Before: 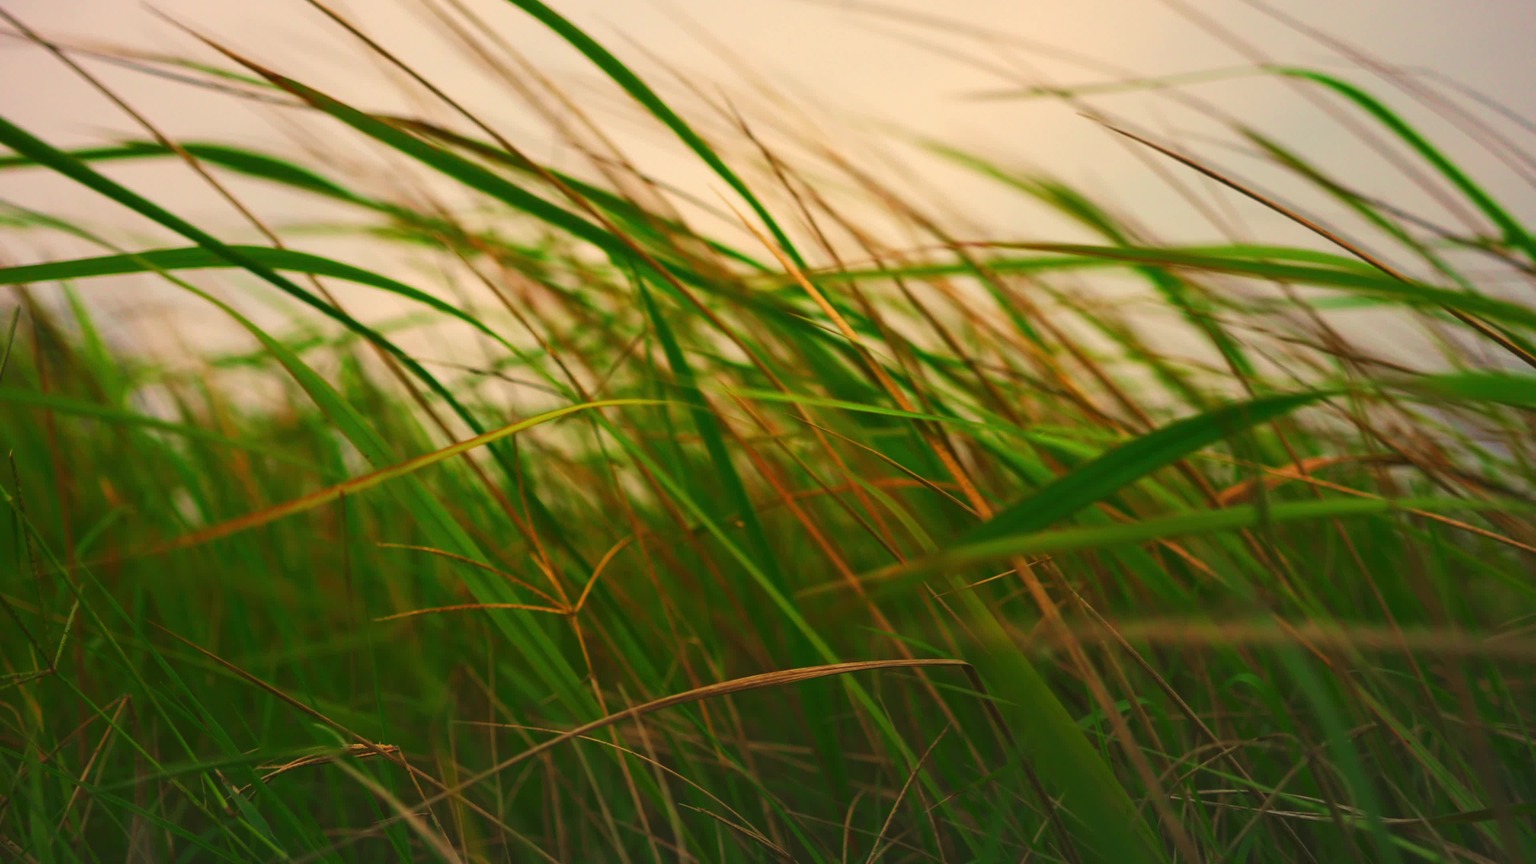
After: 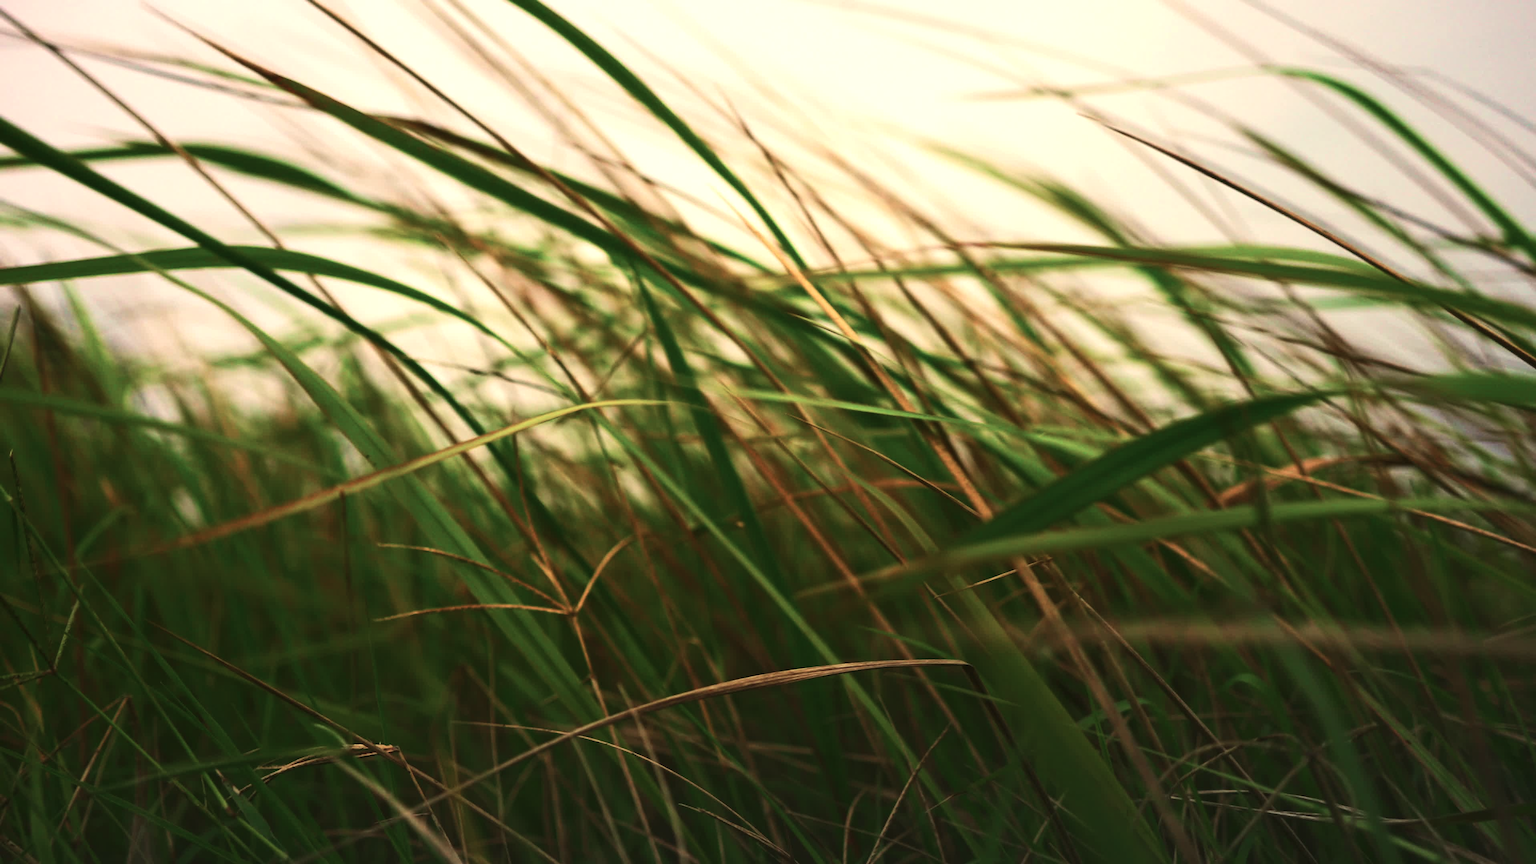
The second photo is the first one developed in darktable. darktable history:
tone equalizer: -8 EV -0.75 EV, -7 EV -0.7 EV, -6 EV -0.6 EV, -5 EV -0.4 EV, -3 EV 0.4 EV, -2 EV 0.6 EV, -1 EV 0.7 EV, +0 EV 0.75 EV, edges refinement/feathering 500, mask exposure compensation -1.57 EV, preserve details no
contrast brightness saturation: contrast 0.1, saturation -0.3
